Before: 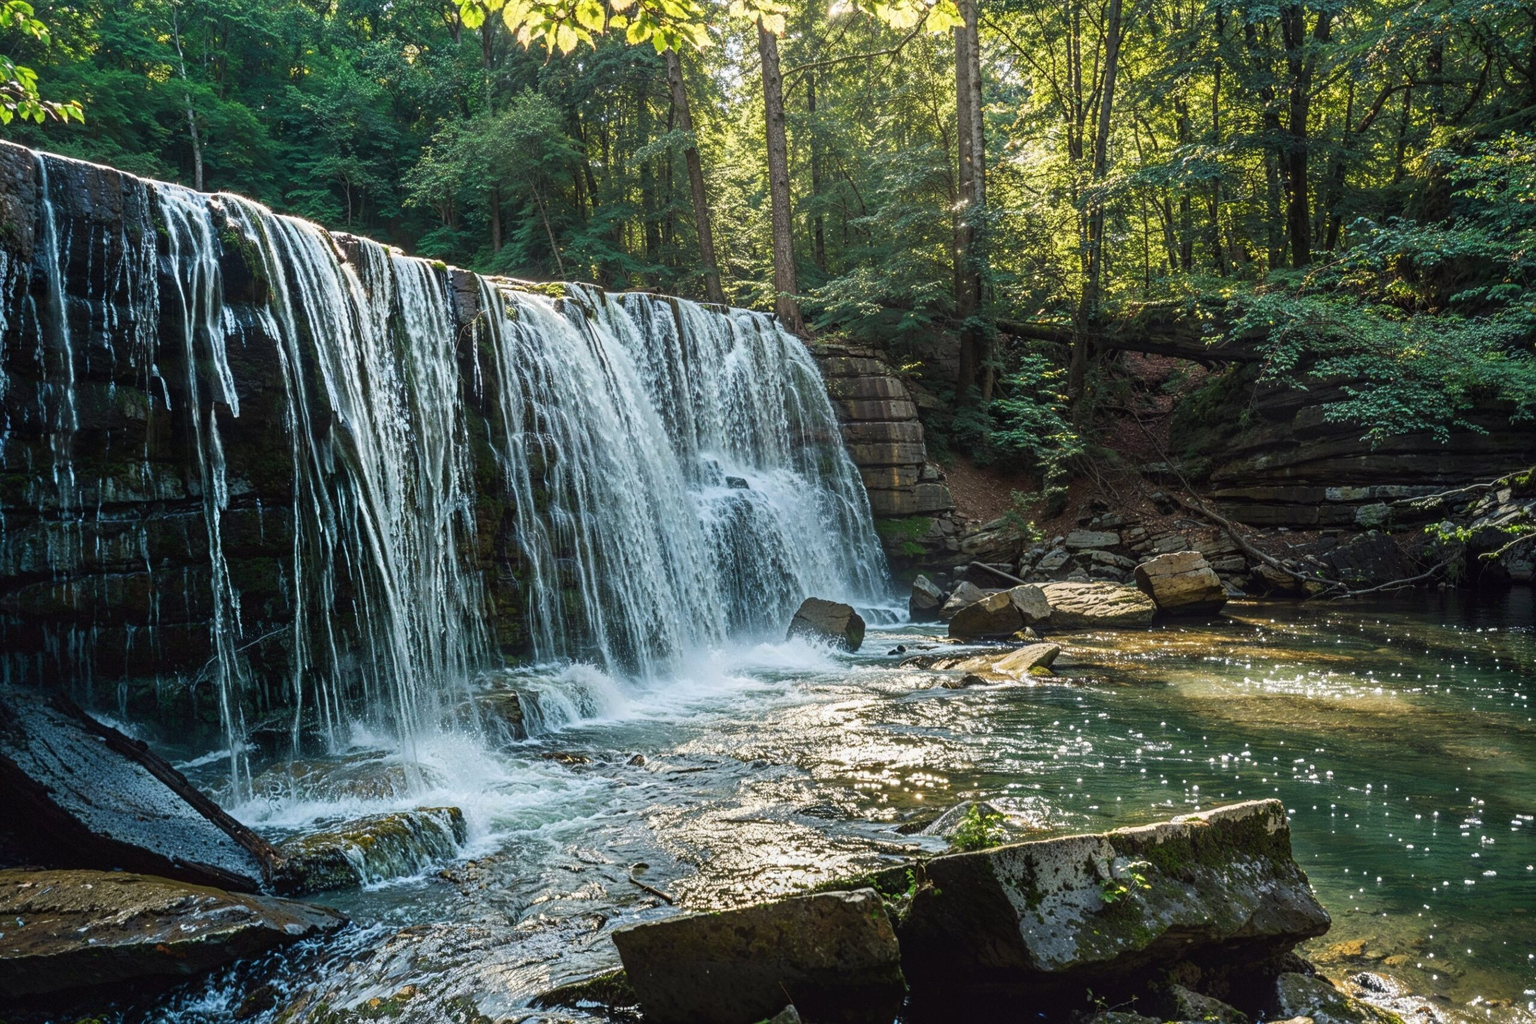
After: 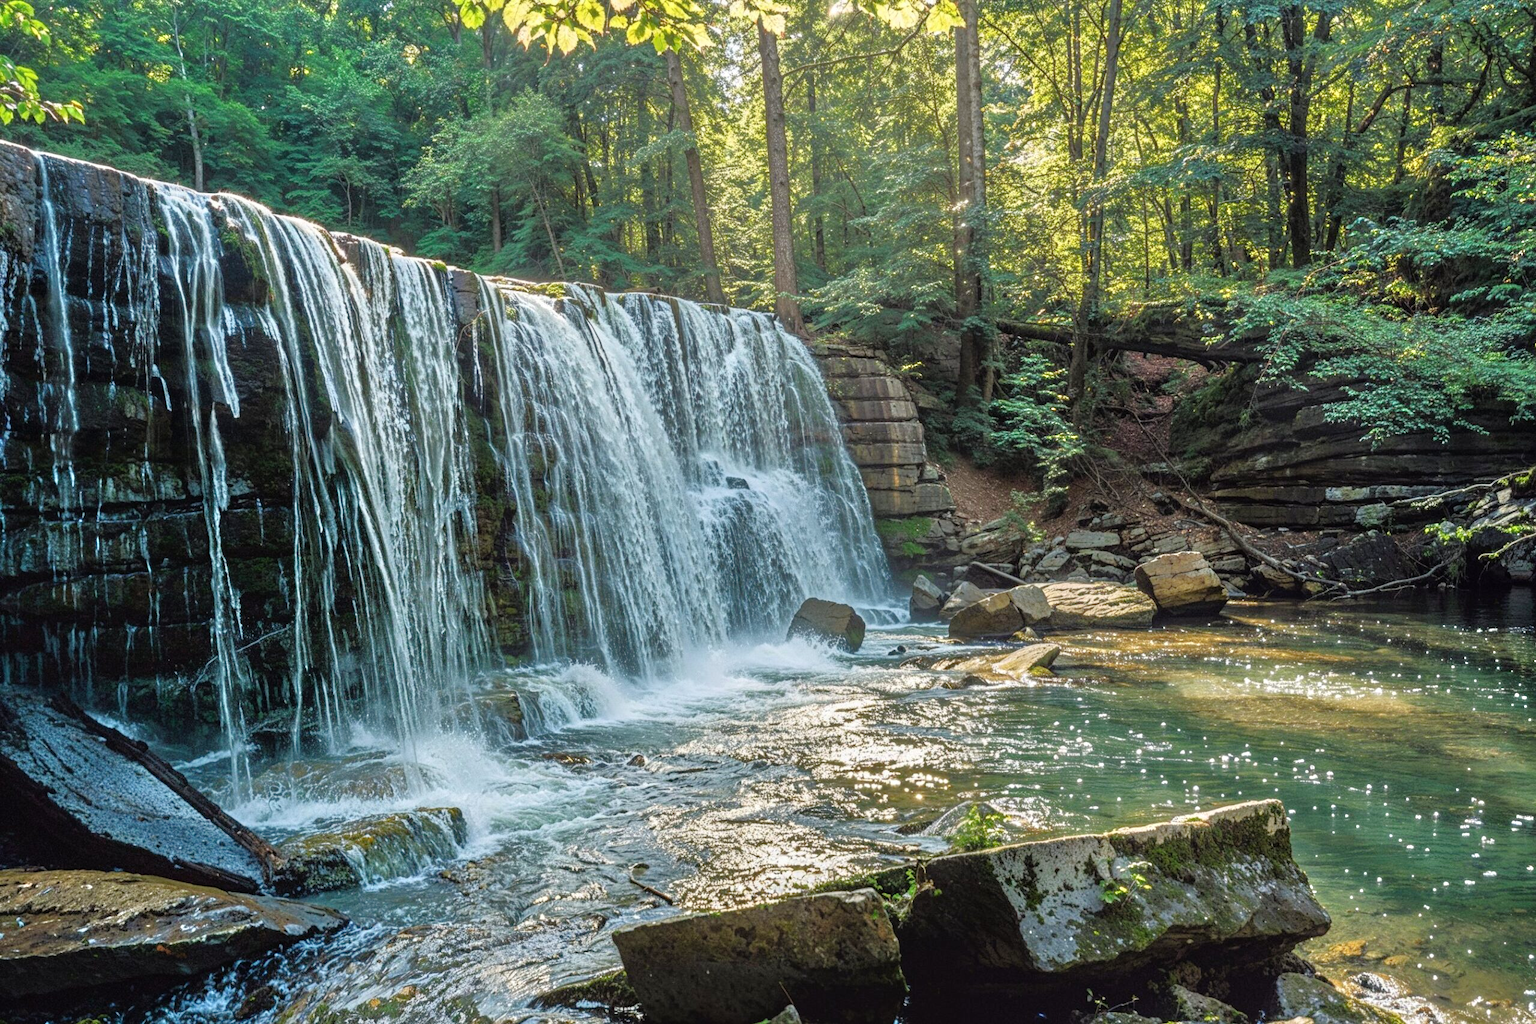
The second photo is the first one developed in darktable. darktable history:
tone equalizer: -7 EV 0.142 EV, -6 EV 0.568 EV, -5 EV 1.13 EV, -4 EV 1.34 EV, -3 EV 1.17 EV, -2 EV 0.6 EV, -1 EV 0.154 EV
